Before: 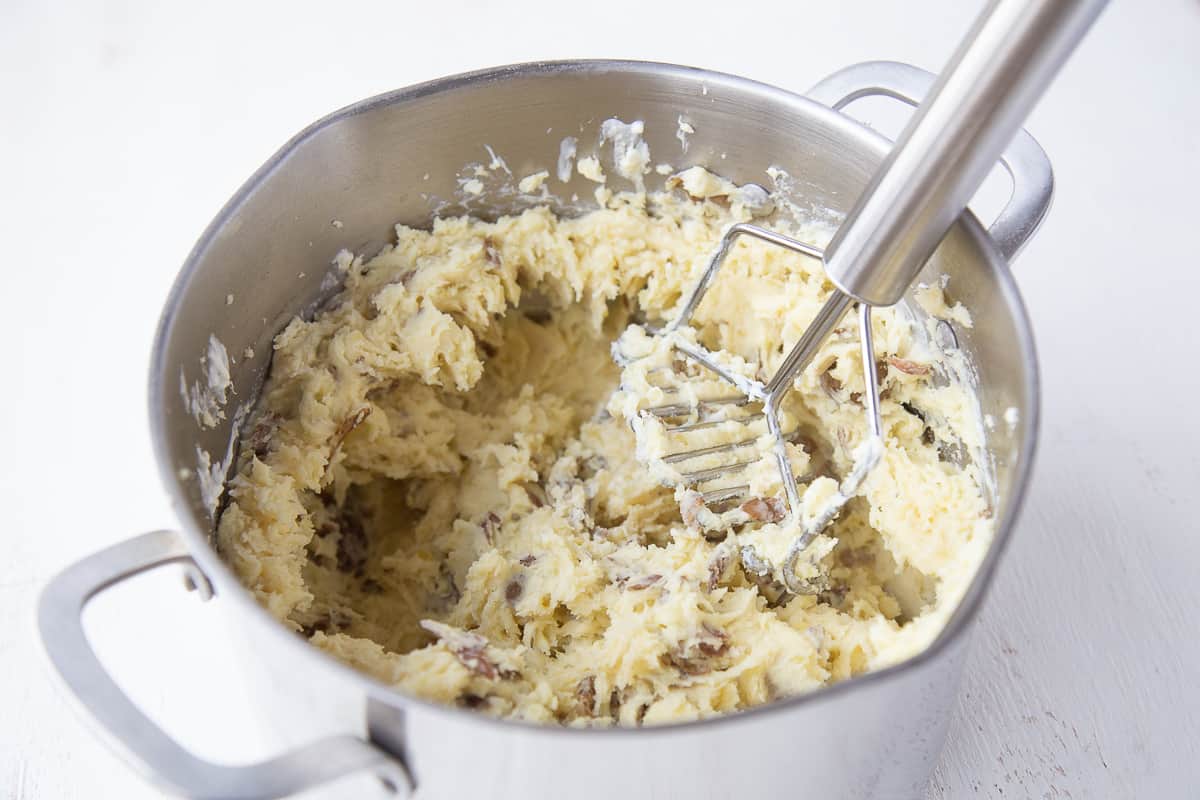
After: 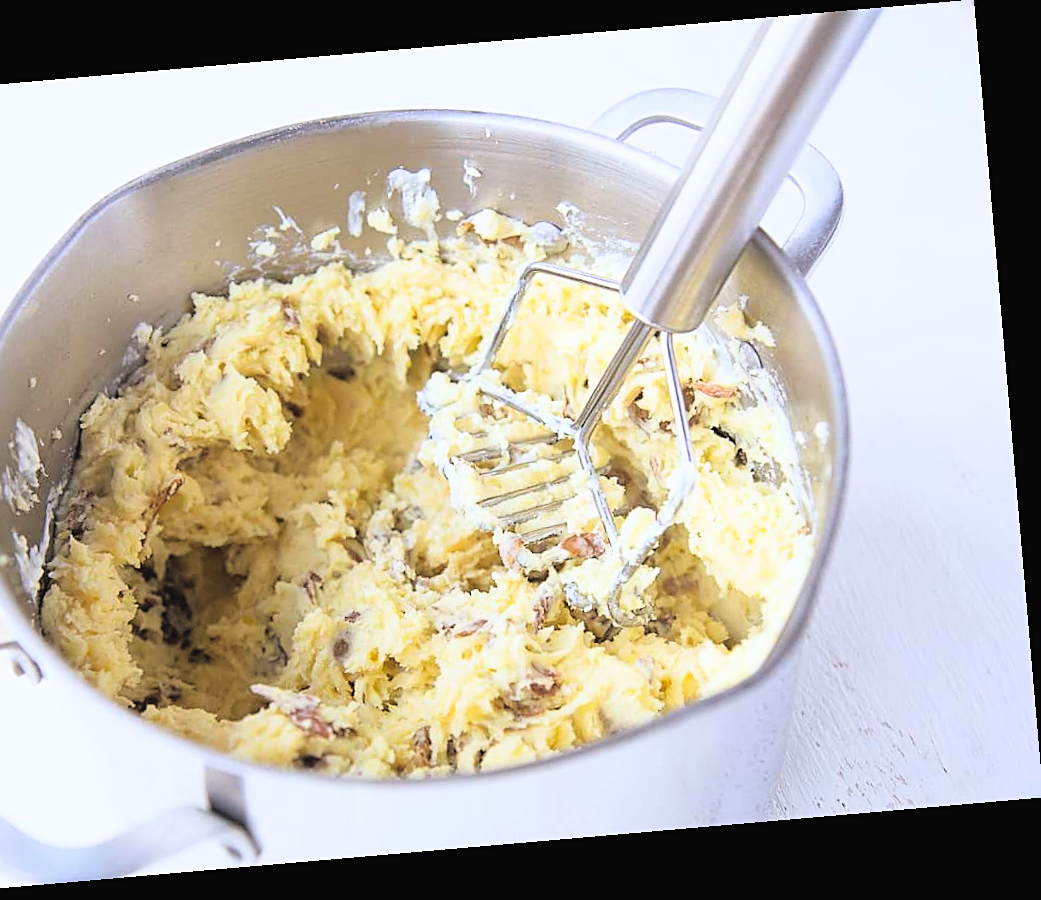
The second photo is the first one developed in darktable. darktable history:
rotate and perspective: rotation -4.98°, automatic cropping off
contrast brightness saturation: contrast 0.07, brightness 0.18, saturation 0.4
filmic rgb: black relative exposure -4.91 EV, white relative exposure 2.84 EV, hardness 3.7
white balance: red 0.98, blue 1.034
exposure: black level correction -0.015, compensate highlight preservation false
crop: left 17.582%, bottom 0.031%
sharpen: on, module defaults
color balance: contrast 10%
